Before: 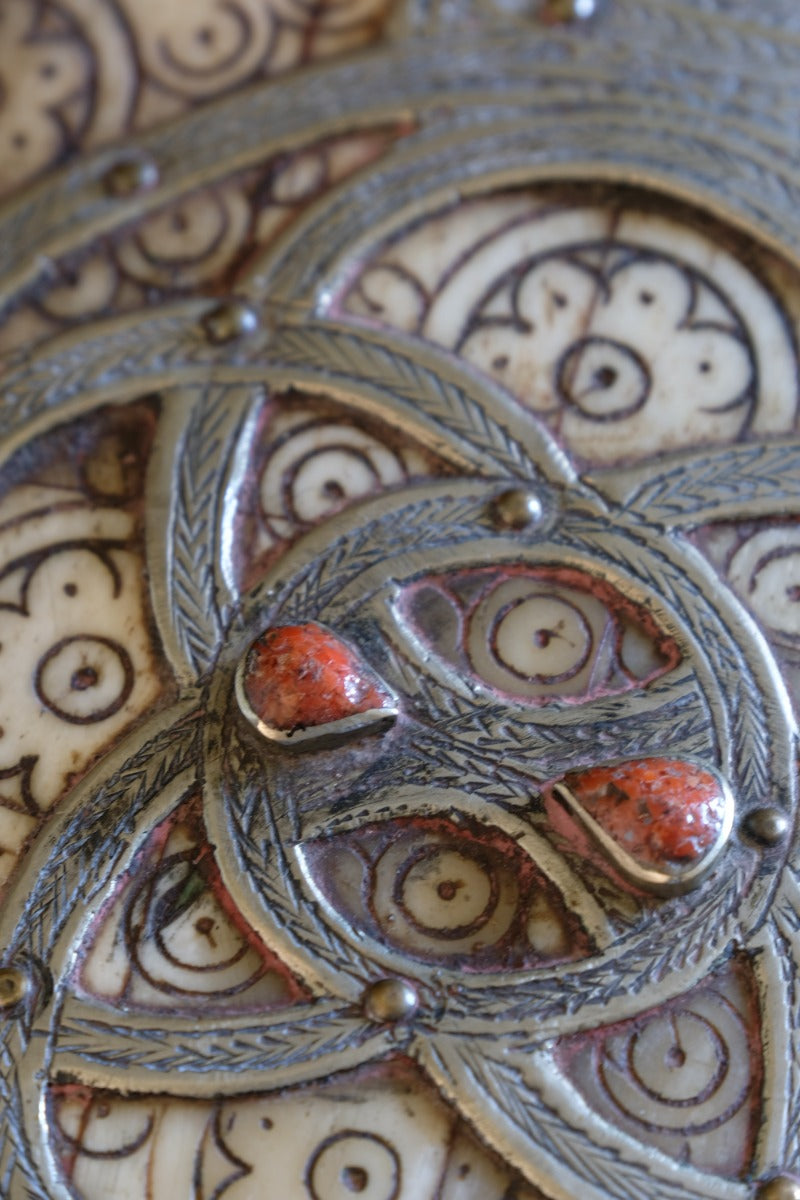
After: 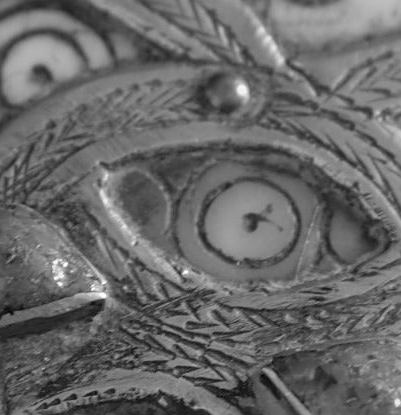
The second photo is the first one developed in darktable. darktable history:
sharpen: on, module defaults
monochrome: a -4.13, b 5.16, size 1
contrast equalizer: octaves 7, y [[0.6 ×6], [0.55 ×6], [0 ×6], [0 ×6], [0 ×6]], mix -0.3
crop: left 36.607%, top 34.735%, right 13.146%, bottom 30.611%
